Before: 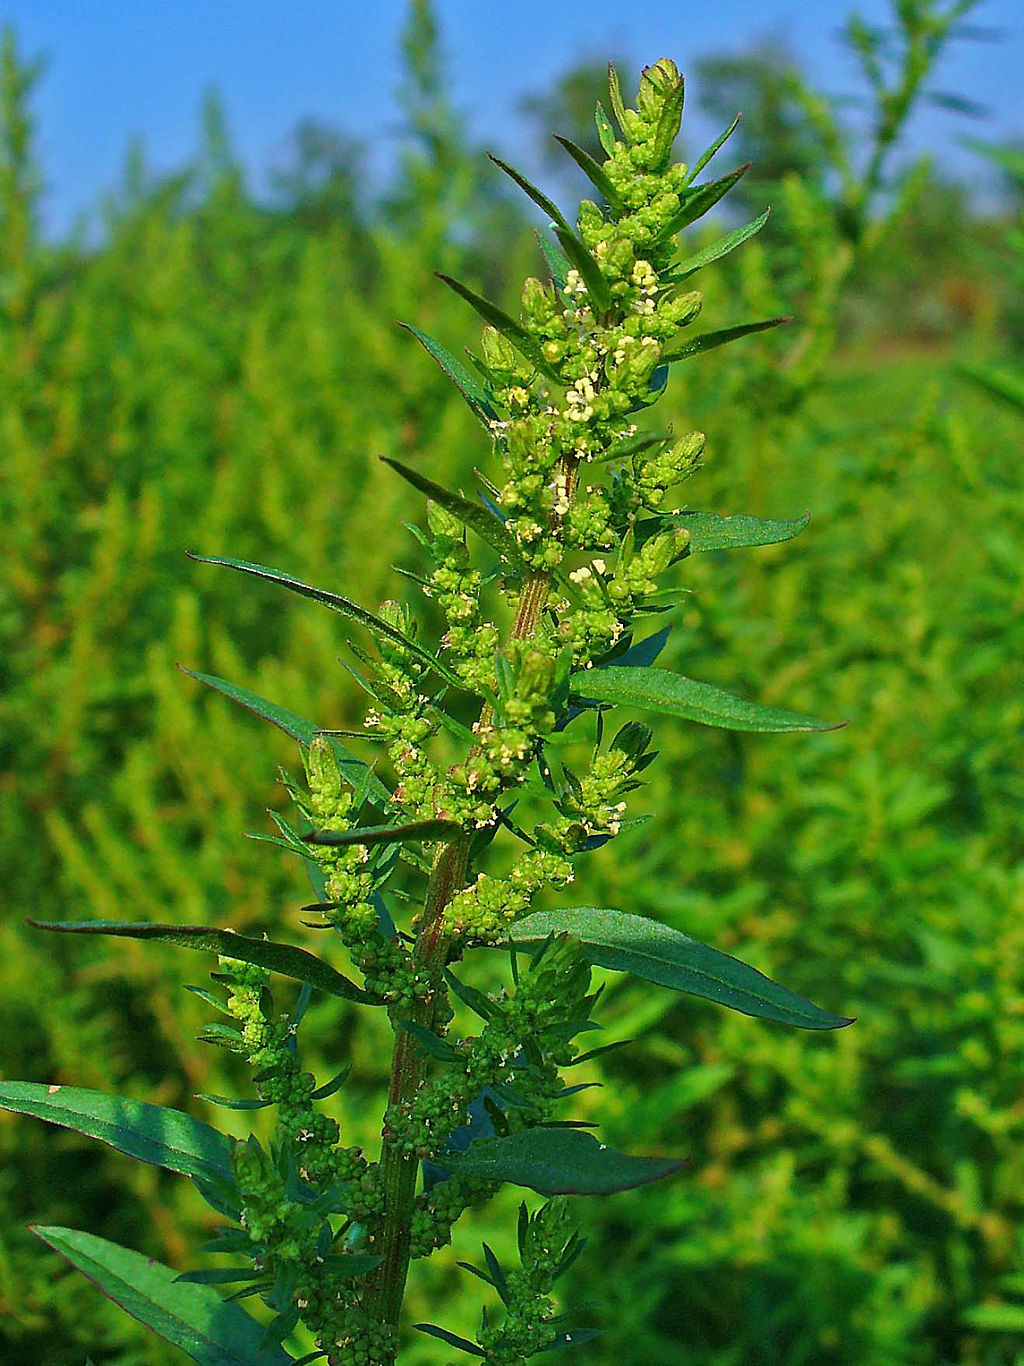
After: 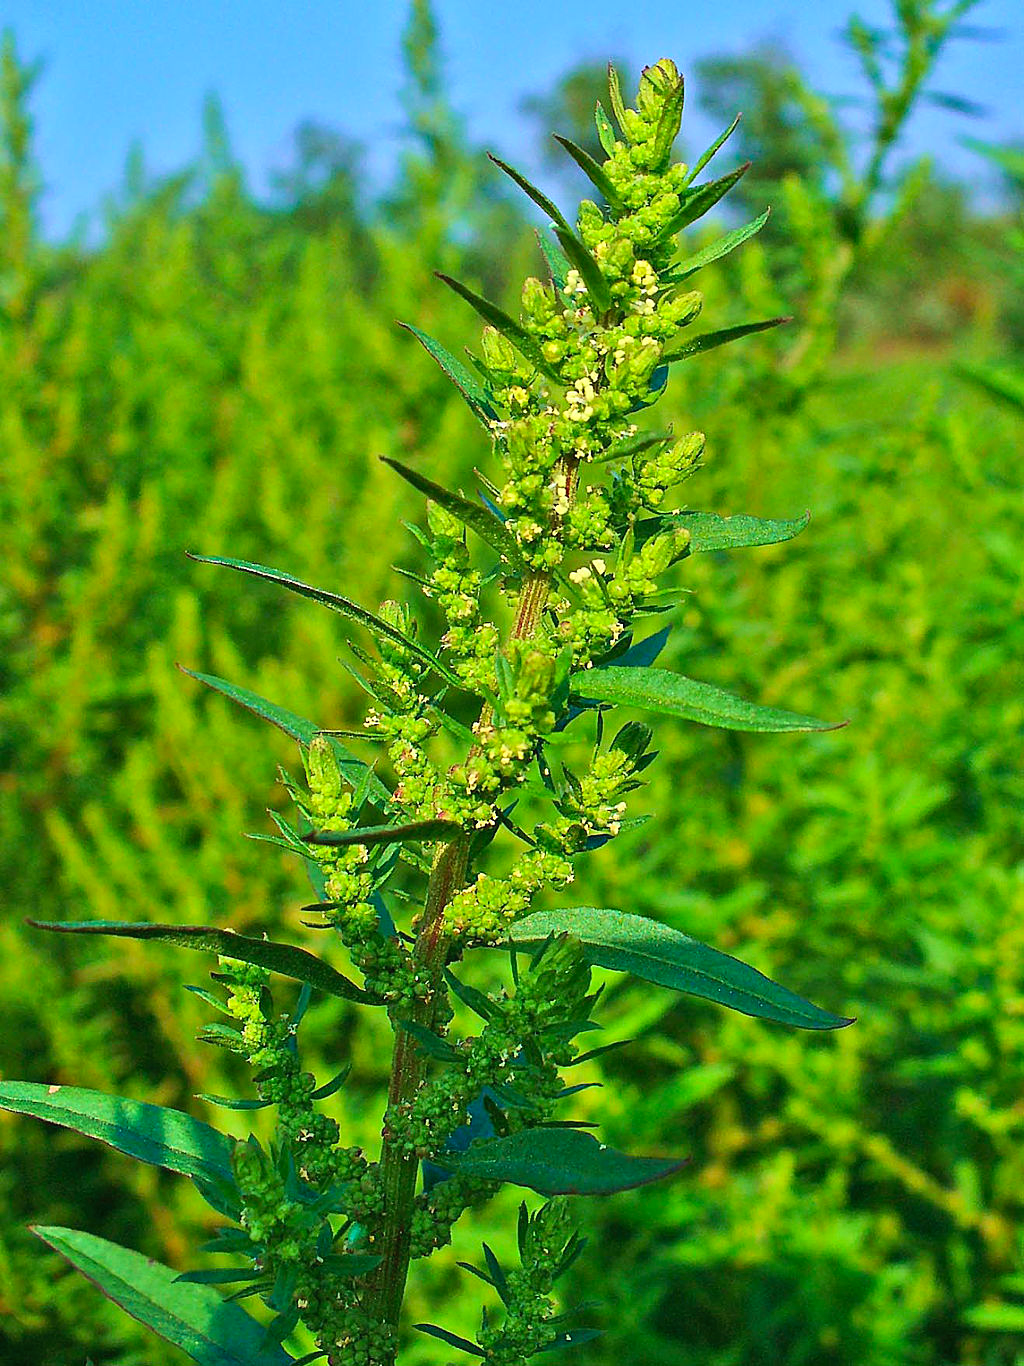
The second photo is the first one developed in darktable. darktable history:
contrast brightness saturation: contrast 0.205, brightness 0.166, saturation 0.226
velvia: on, module defaults
